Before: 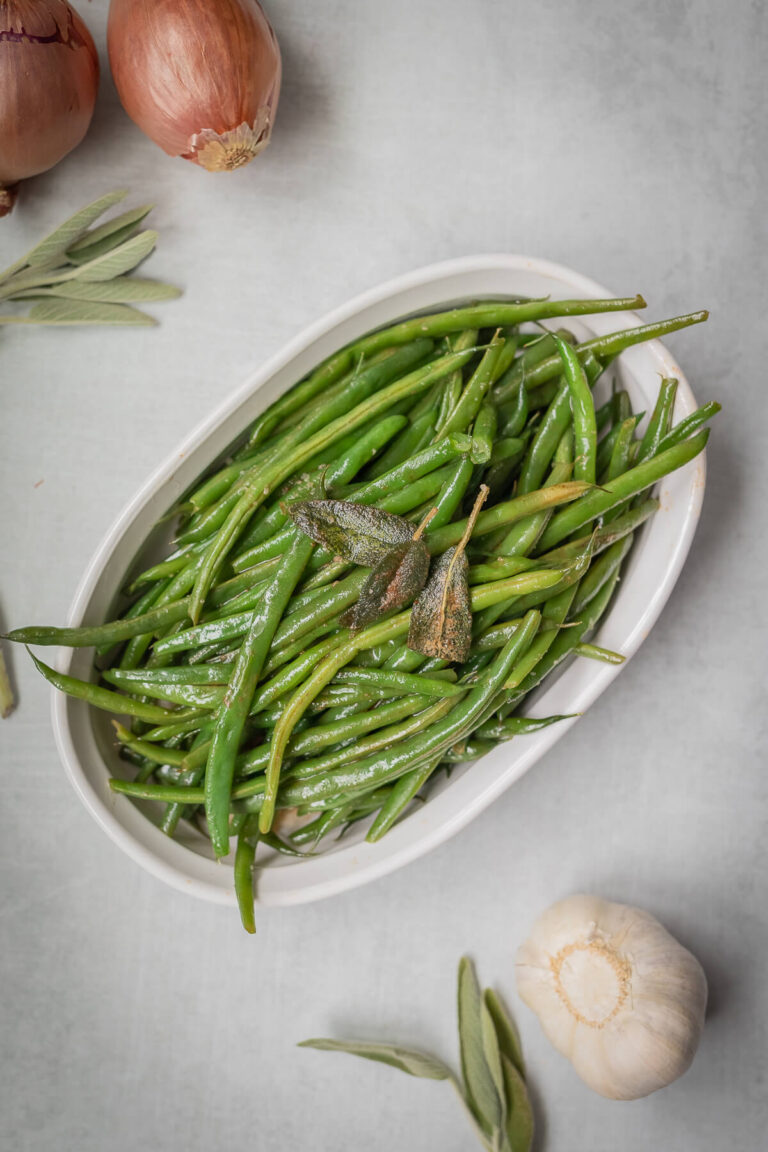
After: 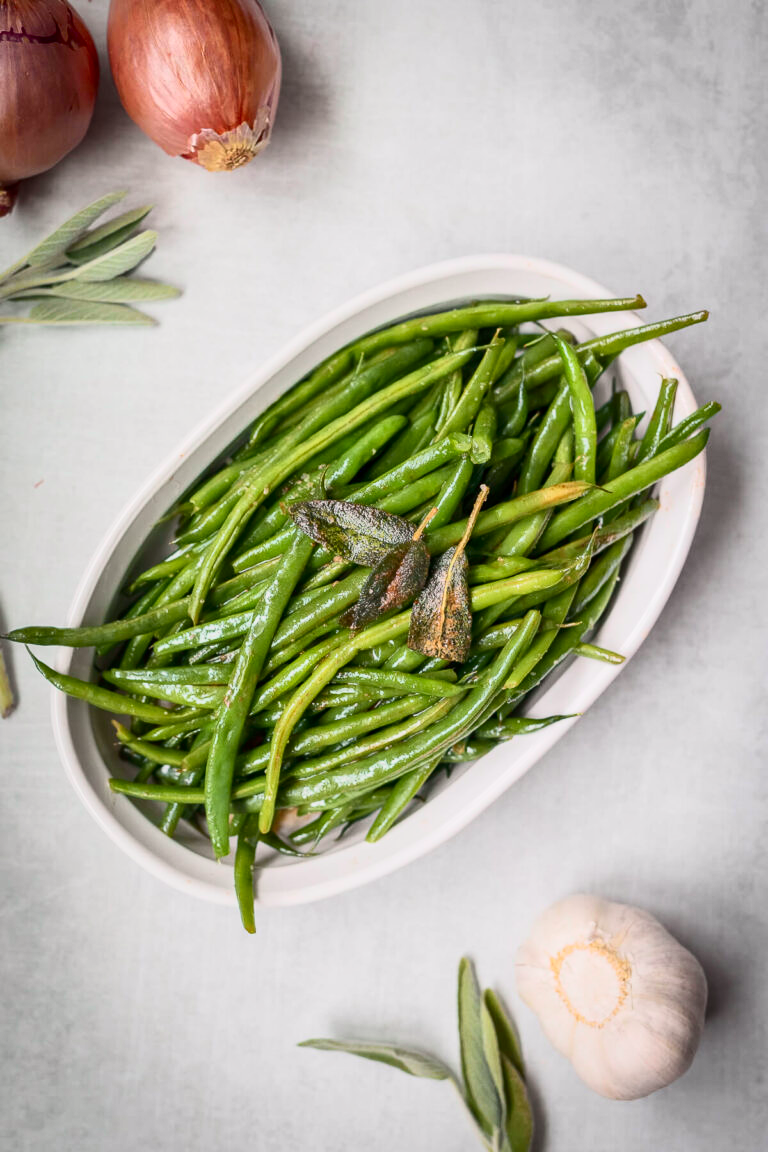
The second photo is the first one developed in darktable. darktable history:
tone curve: curves: ch0 [(0, 0.001) (0.139, 0.096) (0.311, 0.278) (0.495, 0.531) (0.718, 0.816) (0.841, 0.909) (1, 0.967)]; ch1 [(0, 0) (0.272, 0.249) (0.388, 0.385) (0.469, 0.456) (0.495, 0.497) (0.538, 0.554) (0.578, 0.605) (0.707, 0.778) (1, 1)]; ch2 [(0, 0) (0.125, 0.089) (0.353, 0.329) (0.443, 0.408) (0.502, 0.499) (0.557, 0.542) (0.608, 0.635) (1, 1)], color space Lab, independent channels, preserve colors none
local contrast: mode bilateral grid, contrast 21, coarseness 50, detail 119%, midtone range 0.2
